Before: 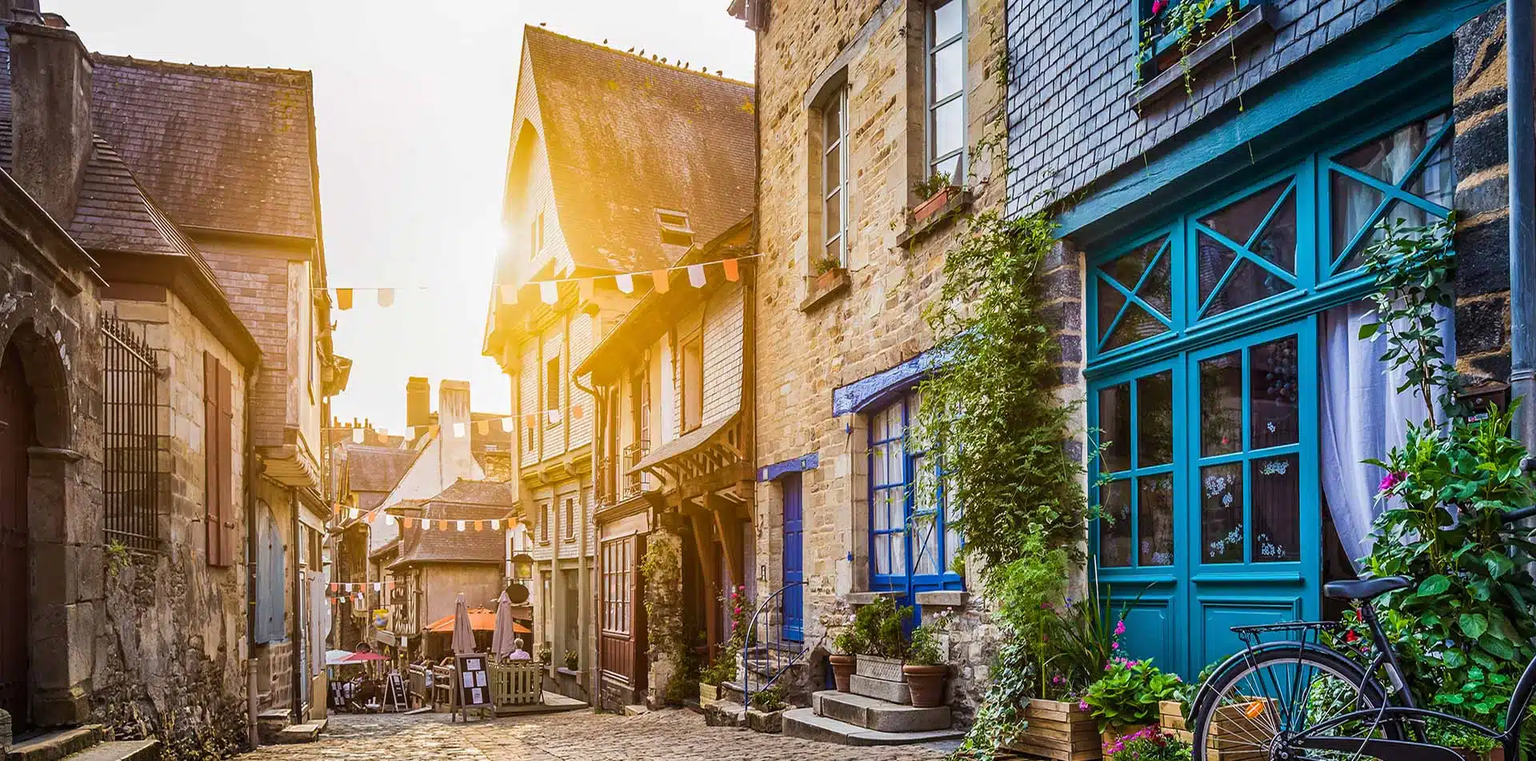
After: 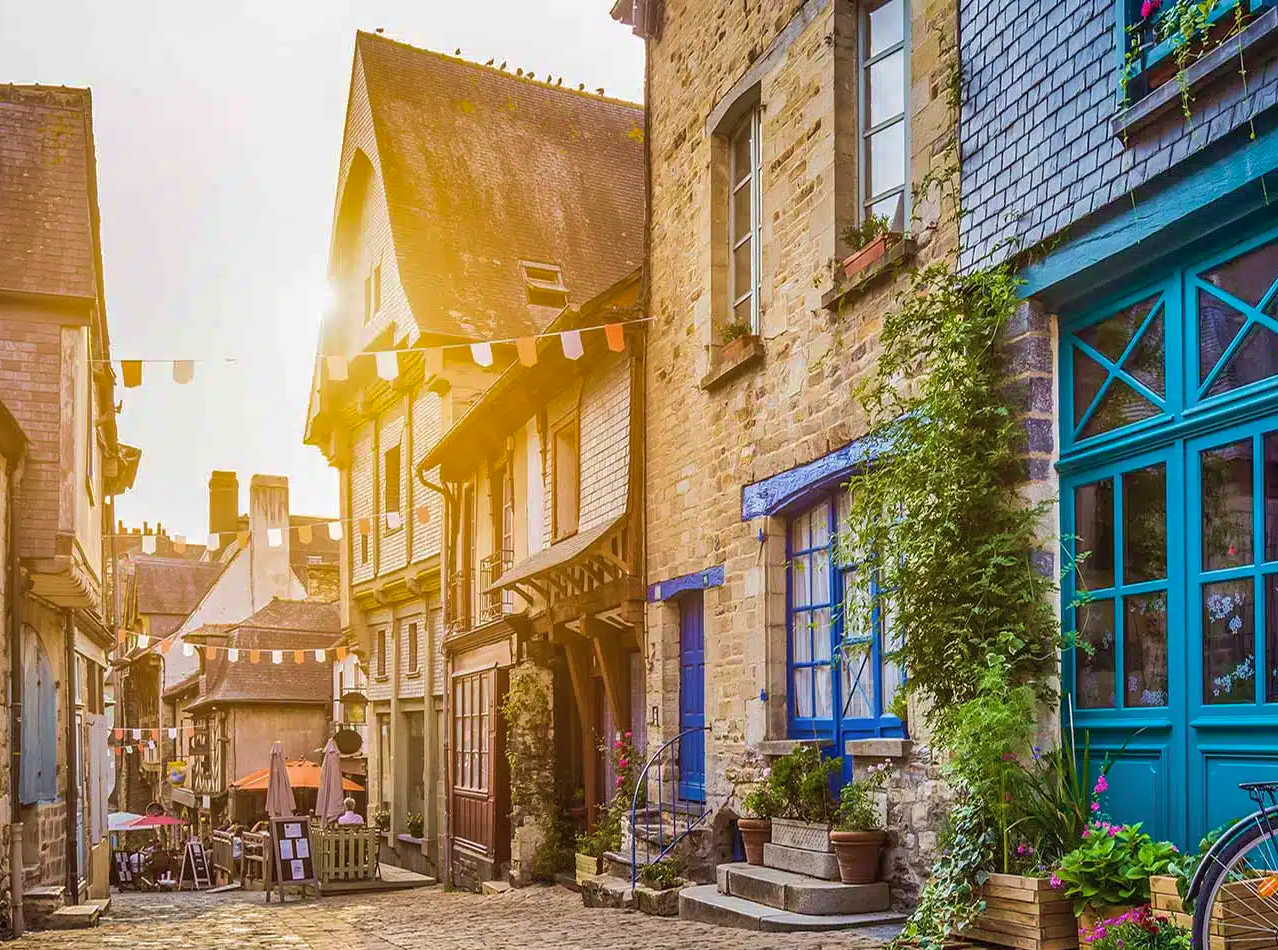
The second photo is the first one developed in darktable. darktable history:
exposure: exposure 0.023 EV, compensate highlight preservation false
velvia: on, module defaults
shadows and highlights: on, module defaults
crop and rotate: left 15.623%, right 17.788%
